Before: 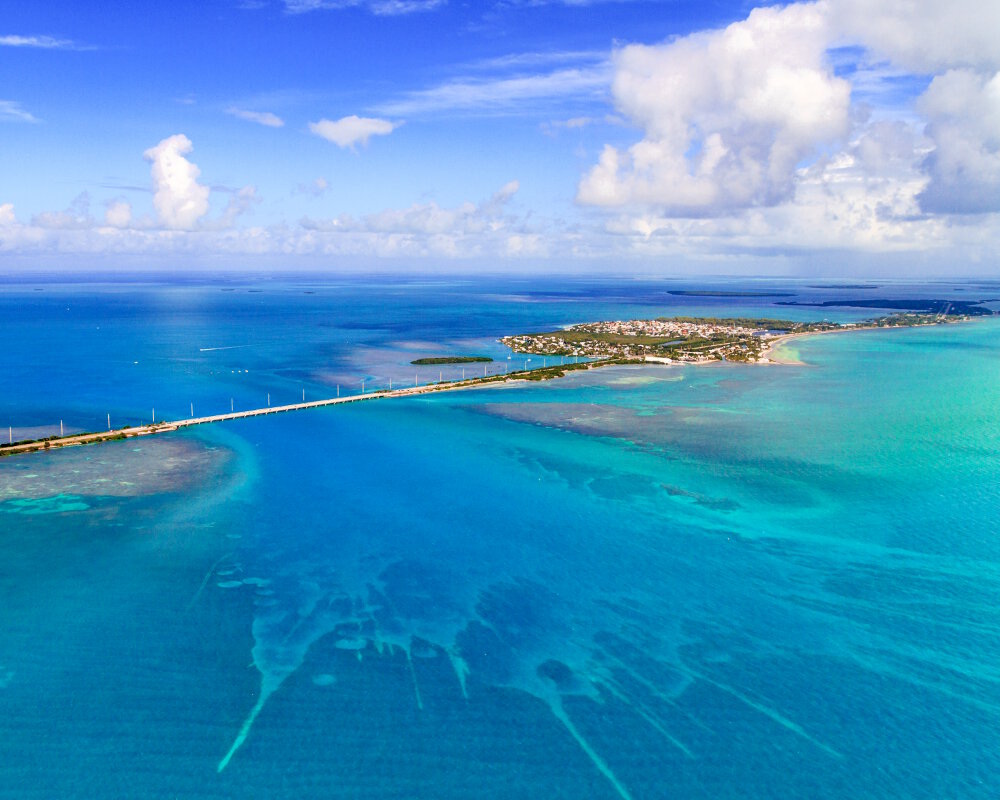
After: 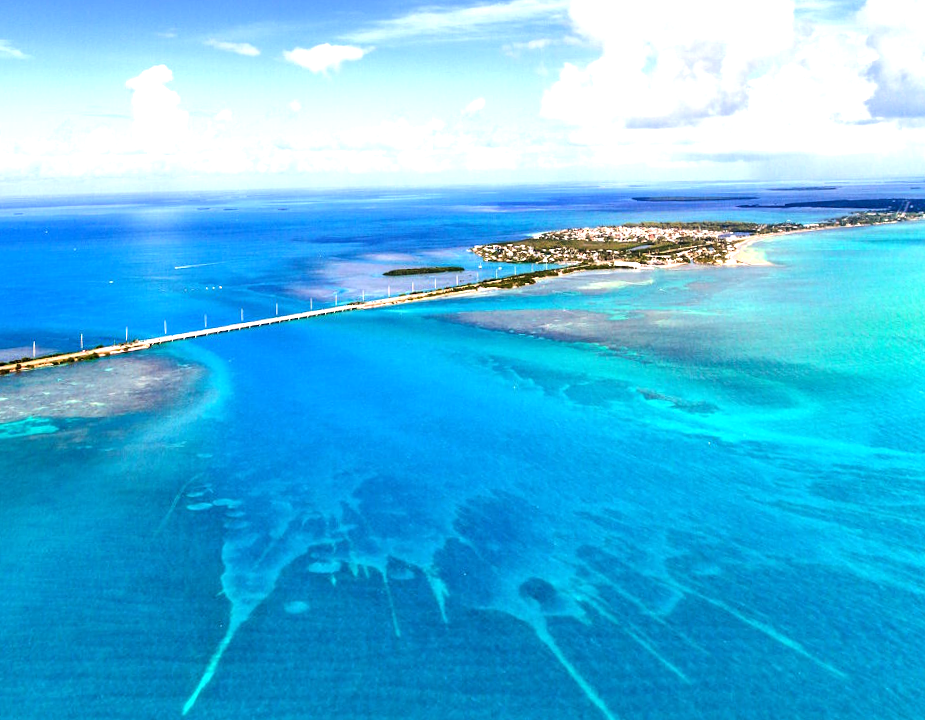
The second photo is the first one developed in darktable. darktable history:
rotate and perspective: rotation -1.68°, lens shift (vertical) -0.146, crop left 0.049, crop right 0.912, crop top 0.032, crop bottom 0.96
crop and rotate: top 6.25%
tone equalizer: -8 EV -1.08 EV, -7 EV -1.01 EV, -6 EV -0.867 EV, -5 EV -0.578 EV, -3 EV 0.578 EV, -2 EV 0.867 EV, -1 EV 1.01 EV, +0 EV 1.08 EV, edges refinement/feathering 500, mask exposure compensation -1.57 EV, preserve details no
